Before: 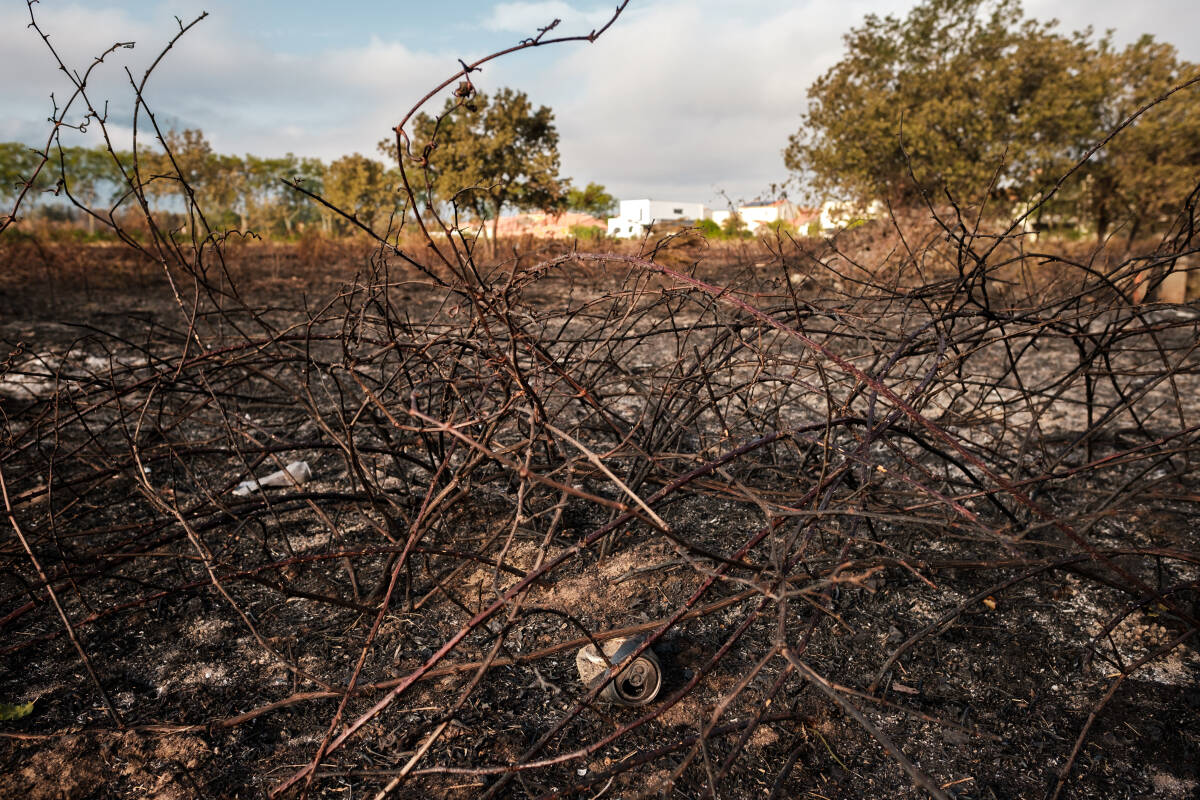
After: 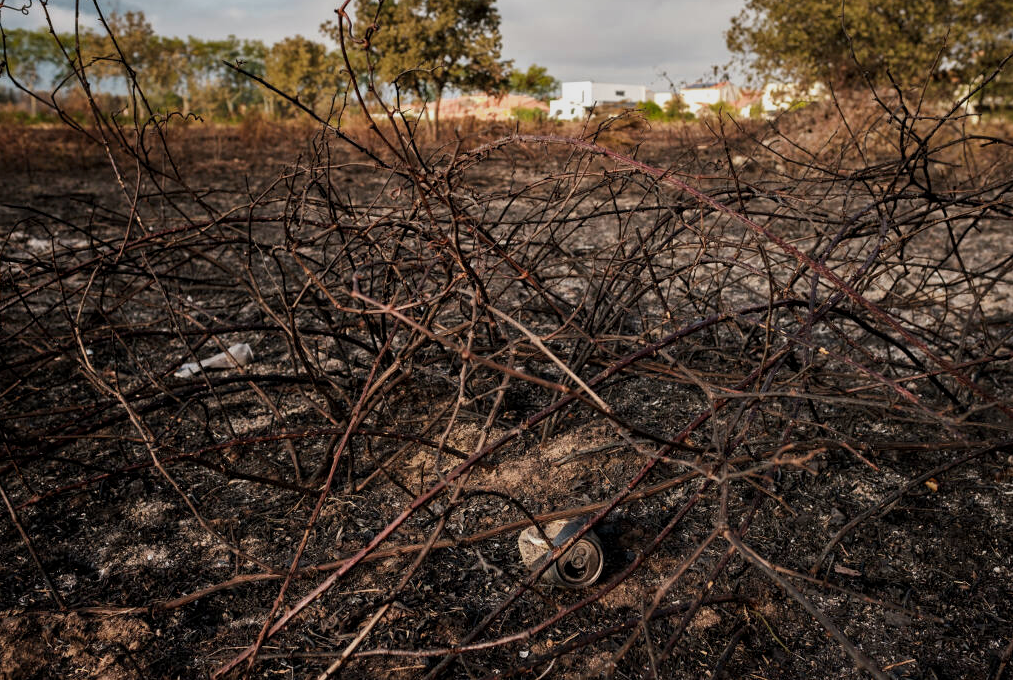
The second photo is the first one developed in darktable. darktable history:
crop and rotate: left 4.91%, top 14.984%, right 10.669%
local contrast: highlights 102%, shadows 100%, detail 119%, midtone range 0.2
exposure: exposure -0.404 EV, compensate highlight preservation false
